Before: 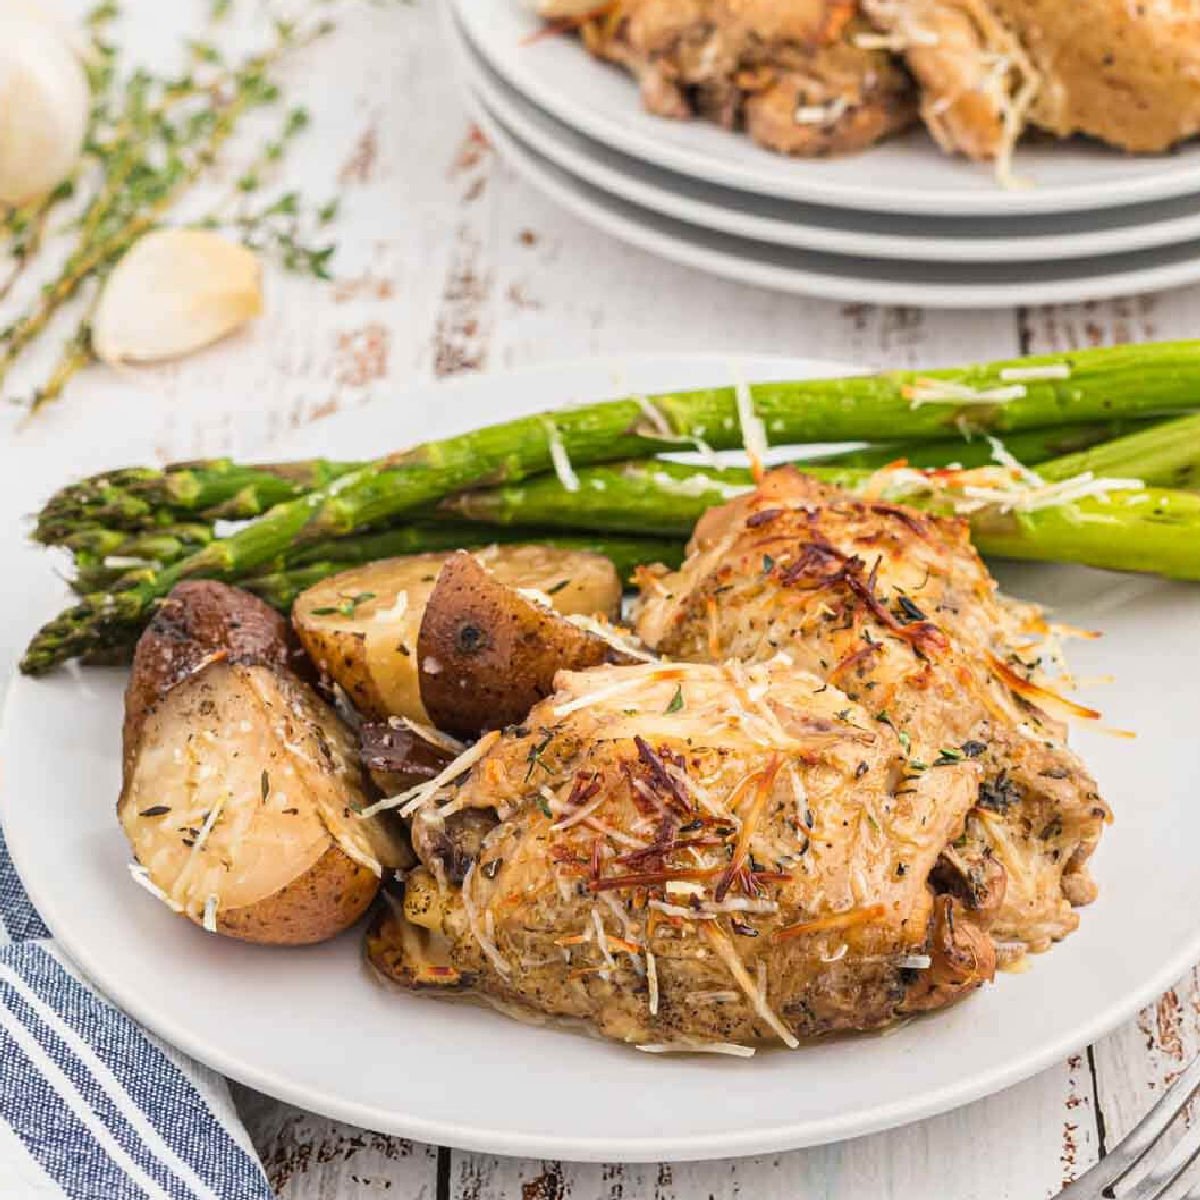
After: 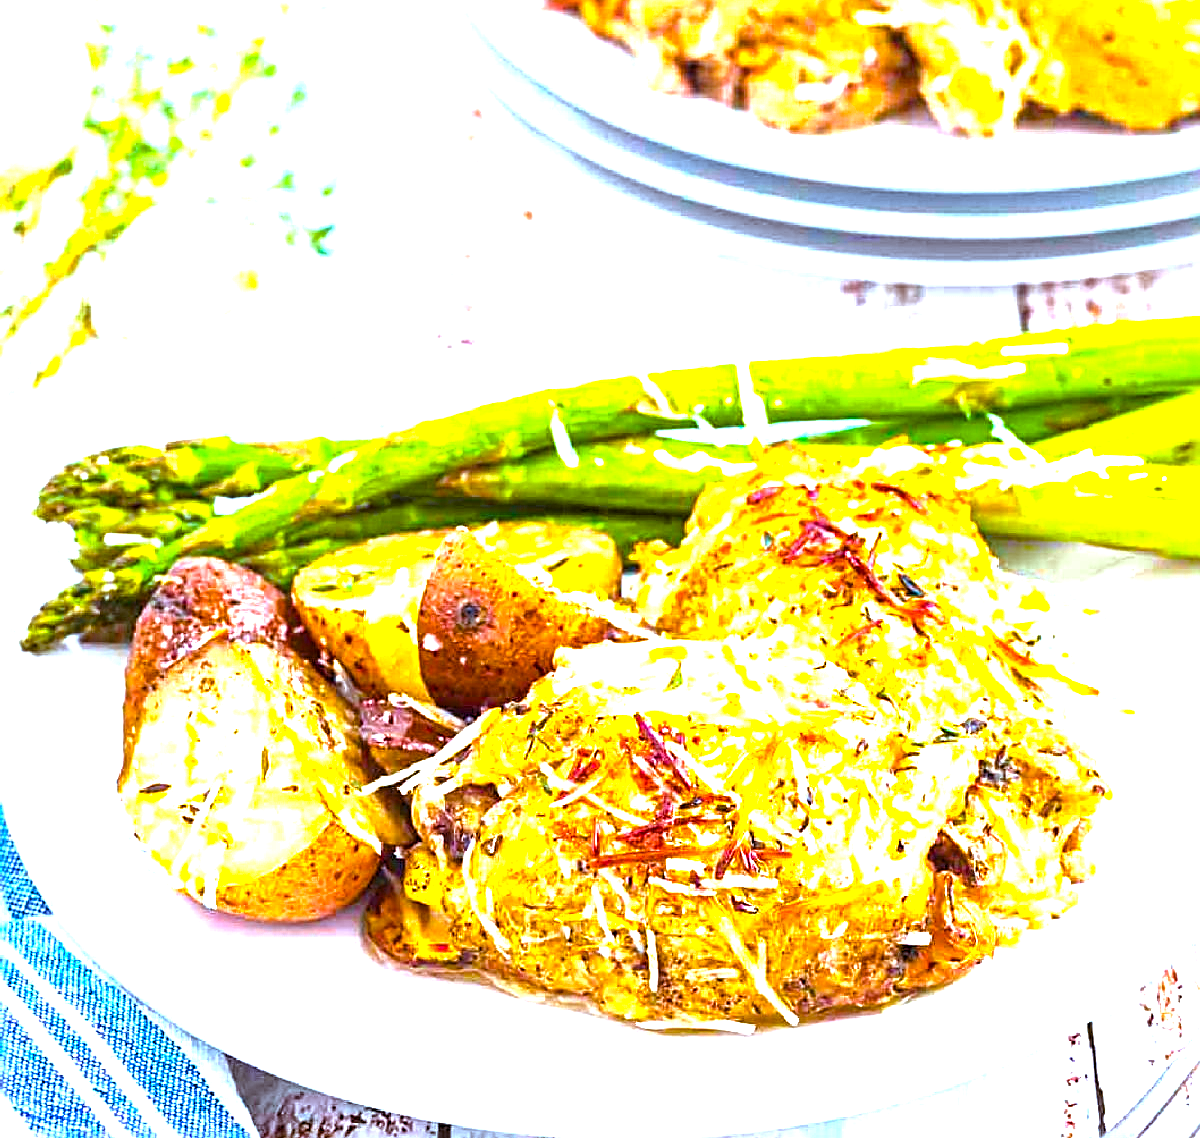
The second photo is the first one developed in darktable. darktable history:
color calibration: illuminant custom, x 0.39, y 0.387, temperature 3846 K
local contrast: mode bilateral grid, contrast 21, coarseness 50, detail 130%, midtone range 0.2
exposure: black level correction 0, exposure 1.388 EV, compensate highlight preservation false
sharpen: radius 2.781
crop and rotate: top 1.922%, bottom 3.167%
color balance rgb: power › chroma 1.539%, power › hue 27.07°, linear chroma grading › global chroma 15.651%, perceptual saturation grading › global saturation 25.902%, perceptual brilliance grading › global brilliance 18.791%, global vibrance 50.09%
